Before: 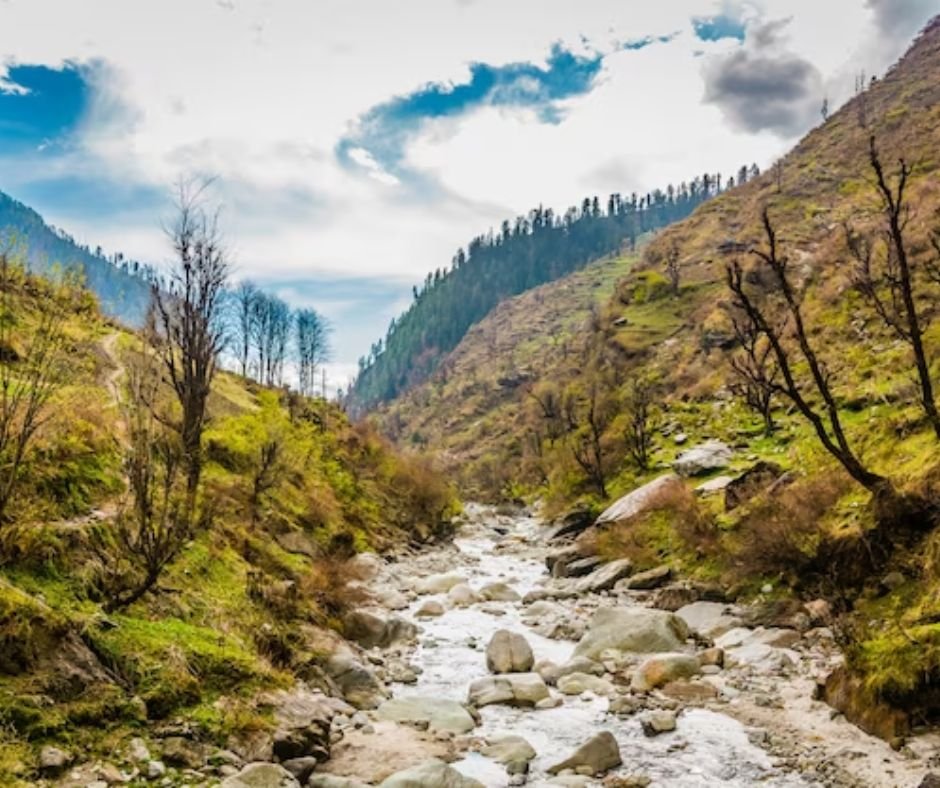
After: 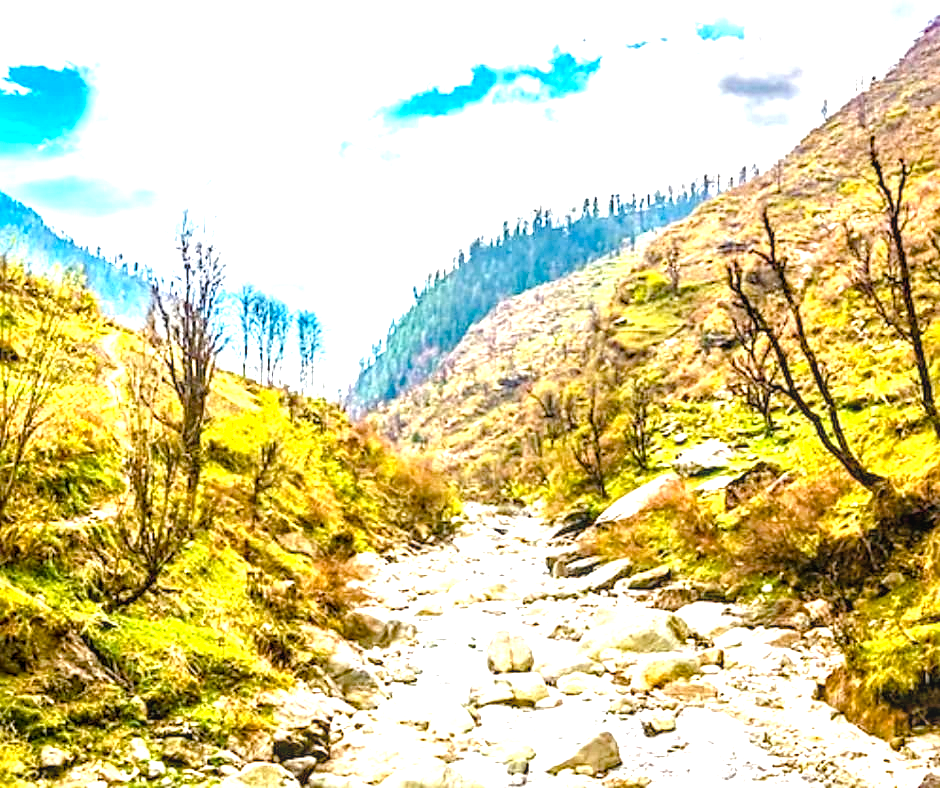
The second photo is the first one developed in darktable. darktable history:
sharpen: on, module defaults
haze removal: compatibility mode true, adaptive false
local contrast: on, module defaults
color balance rgb: perceptual saturation grading › global saturation 35%, perceptual saturation grading › highlights -30%, perceptual saturation grading › shadows 35%, perceptual brilliance grading › global brilliance 3%, perceptual brilliance grading › highlights -3%, perceptual brilliance grading › shadows 3%
exposure: black level correction 0.001, exposure 1.822 EV, compensate exposure bias true, compensate highlight preservation false
